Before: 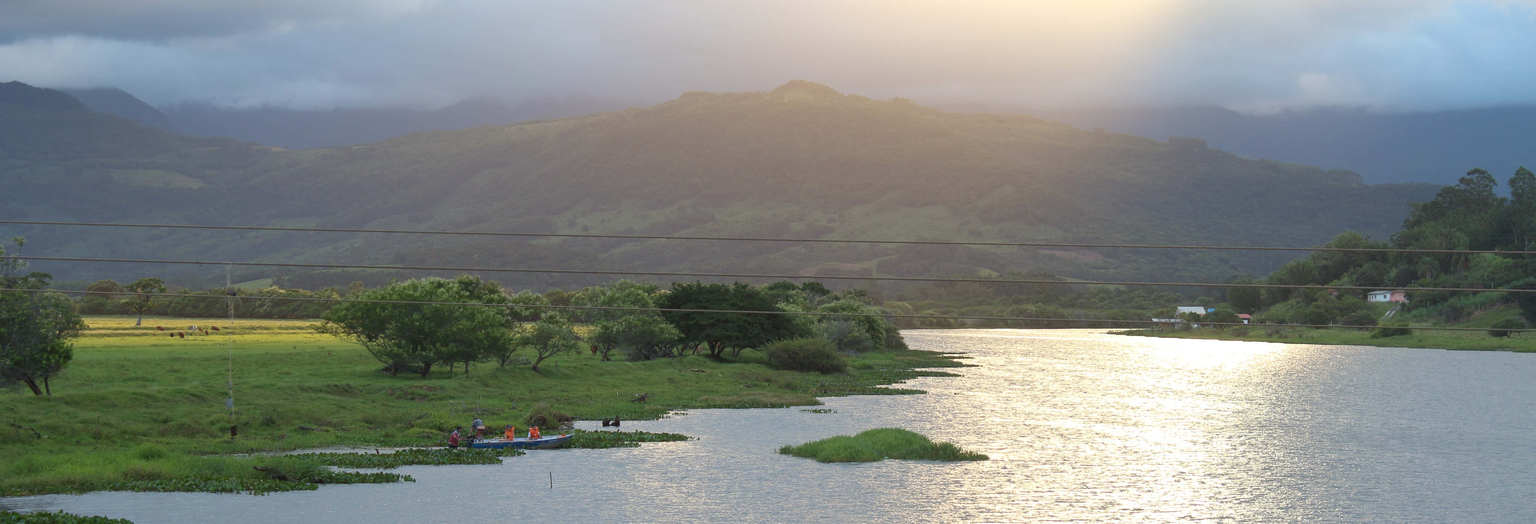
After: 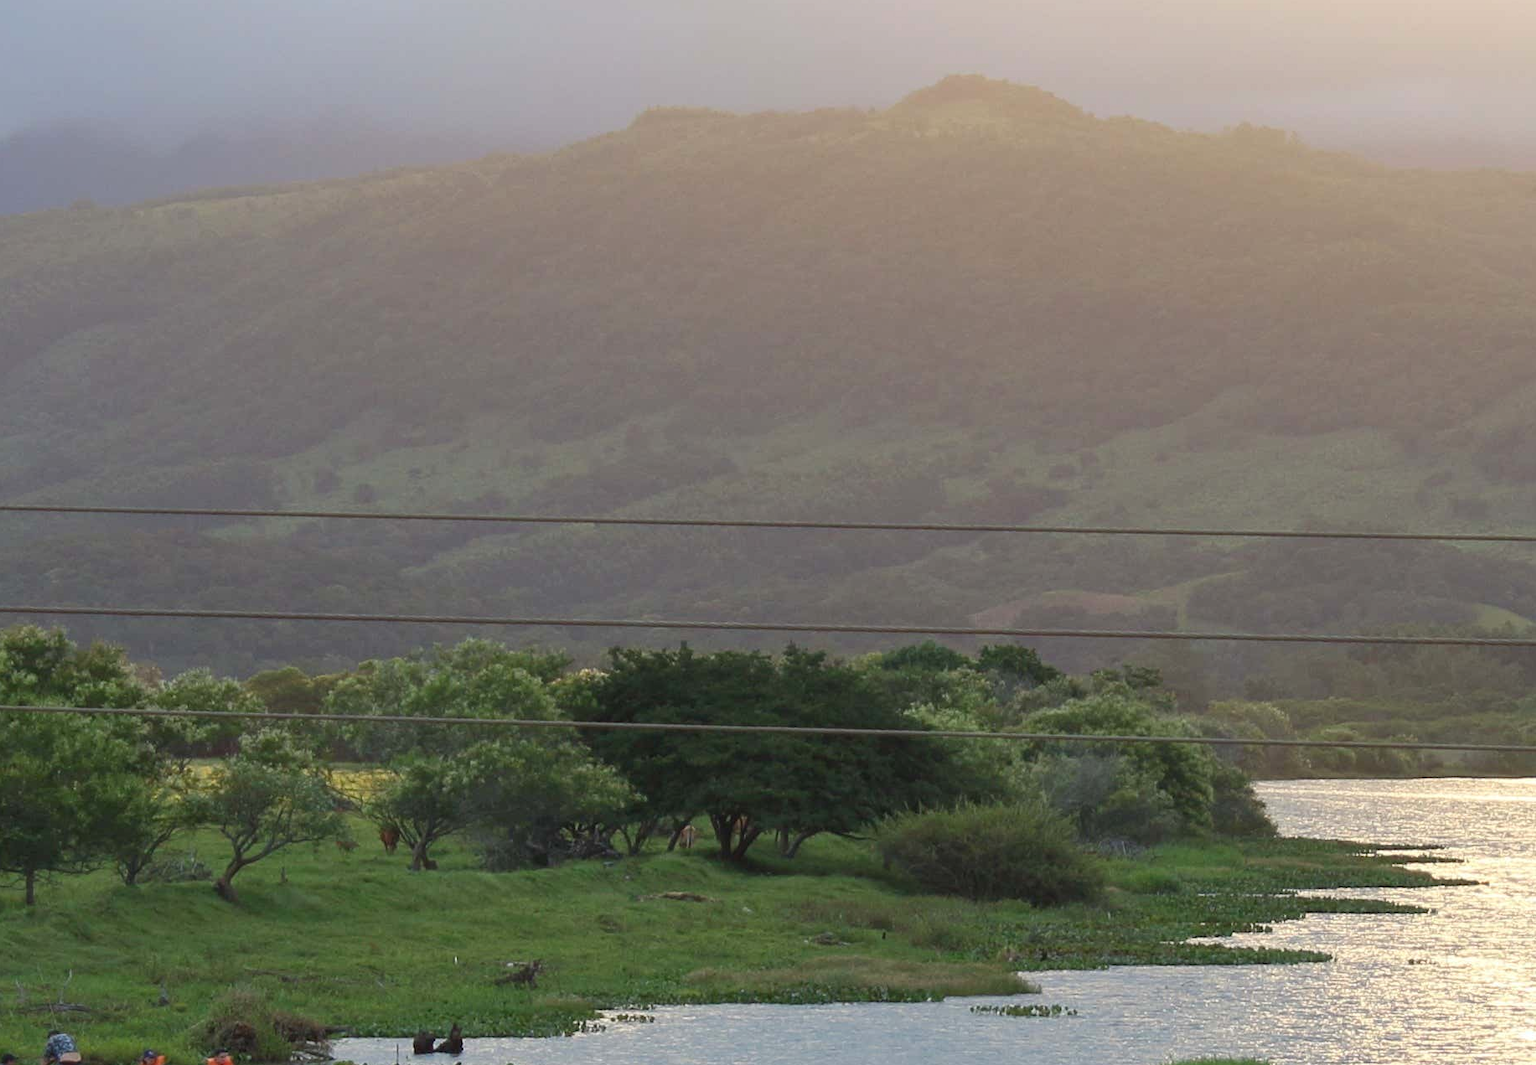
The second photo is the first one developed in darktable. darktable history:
crop and rotate: left 29.71%, top 10.187%, right 34.918%, bottom 17.804%
contrast brightness saturation: contrast 0.039, saturation 0.065
